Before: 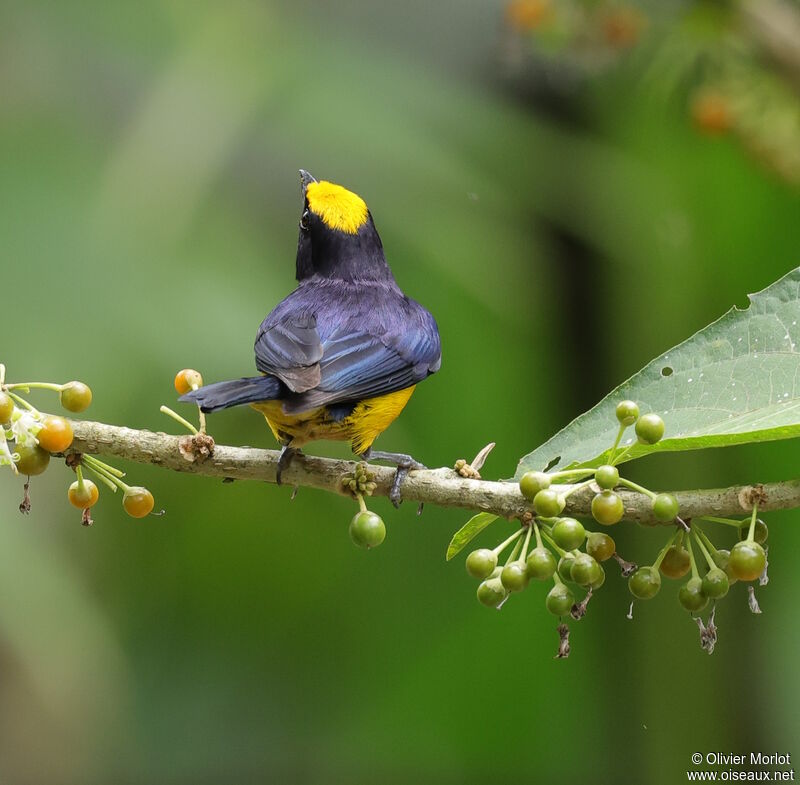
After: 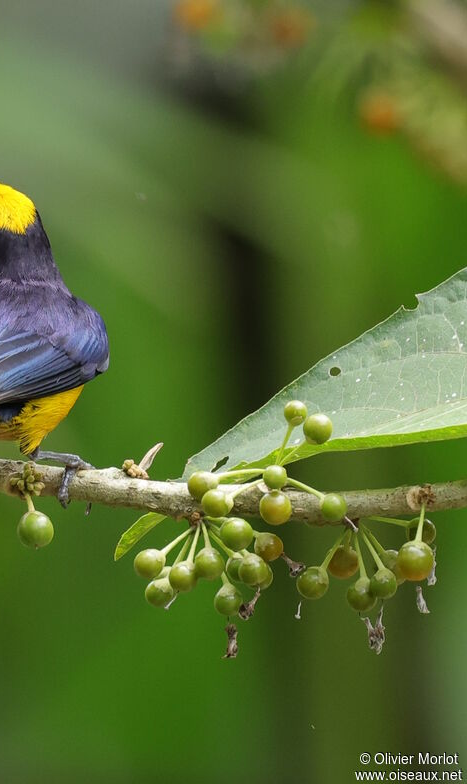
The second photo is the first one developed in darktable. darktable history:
crop: left 41.615%
